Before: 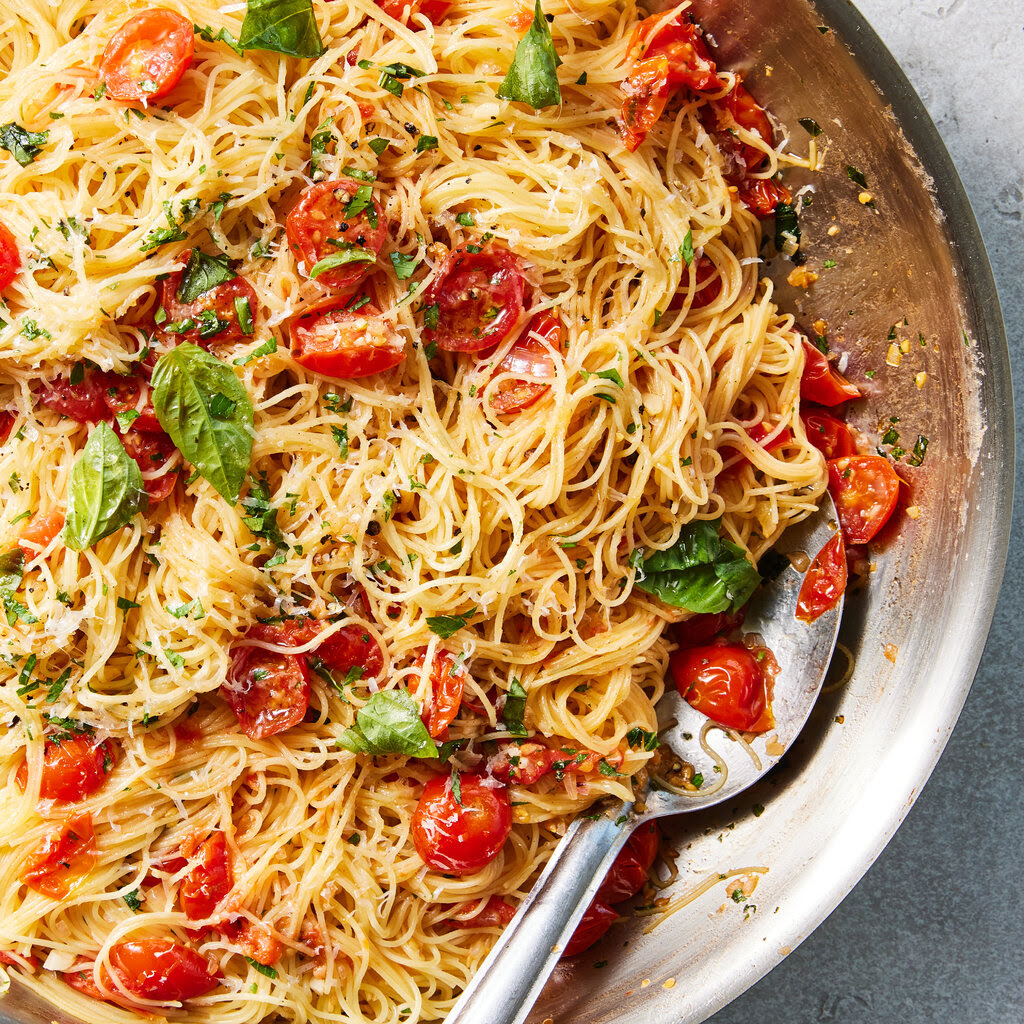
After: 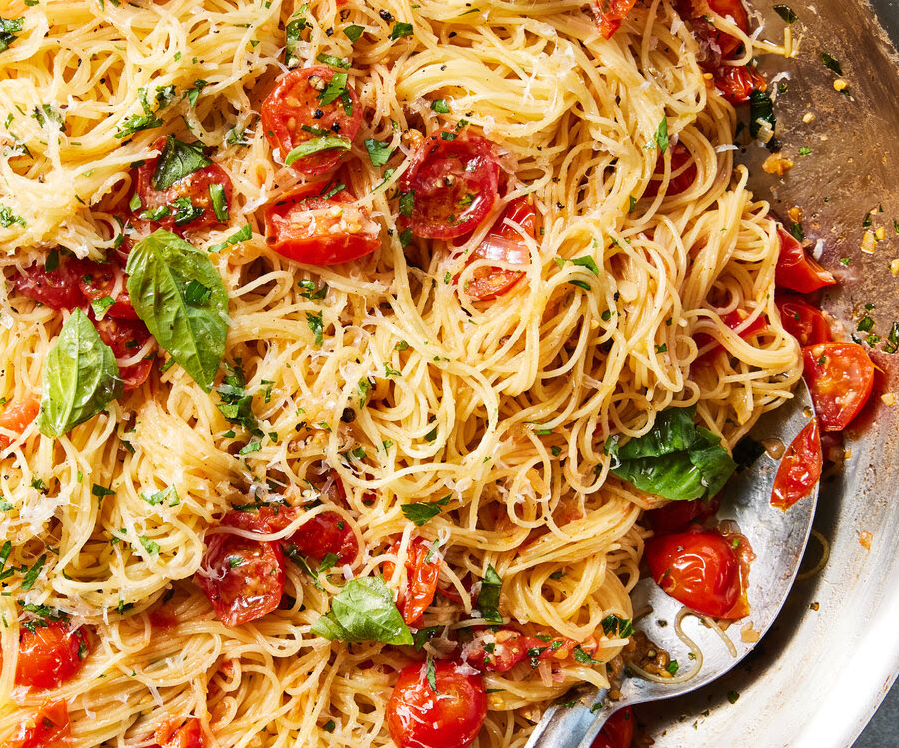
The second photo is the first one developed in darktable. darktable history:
crop and rotate: left 2.46%, top 11.103%, right 9.69%, bottom 15.785%
